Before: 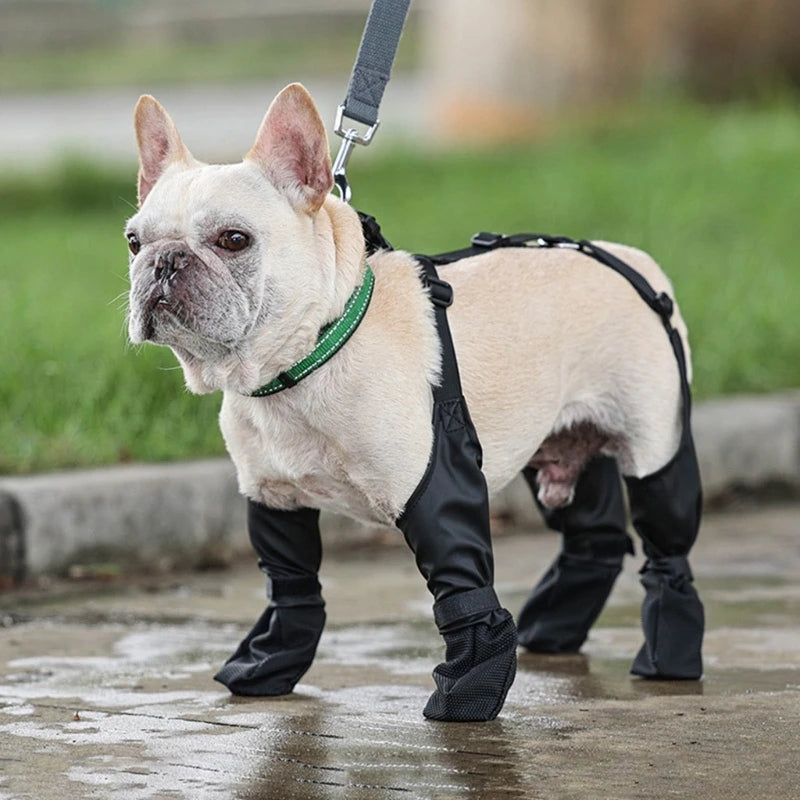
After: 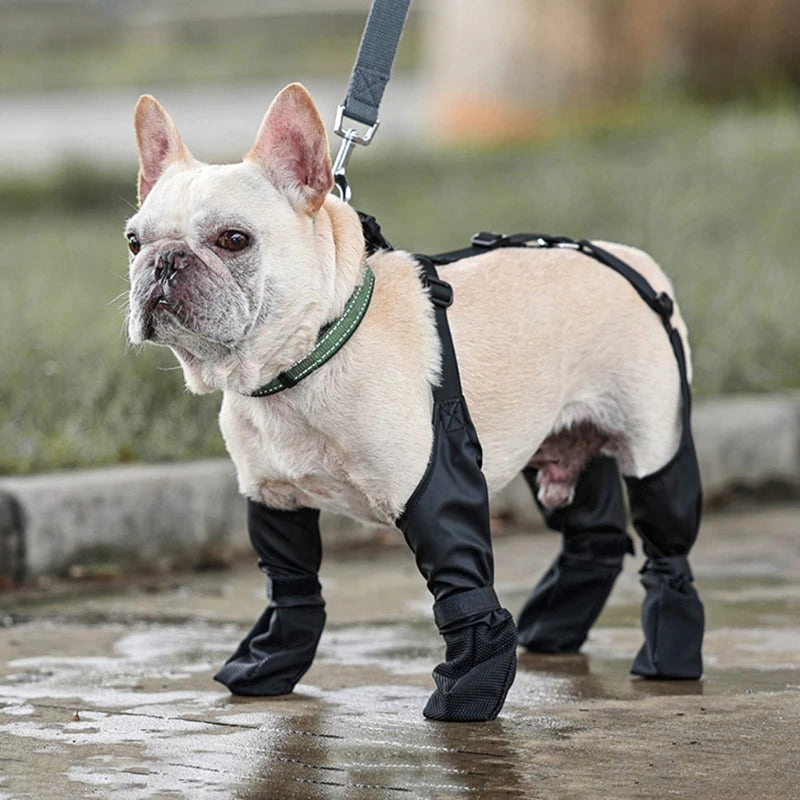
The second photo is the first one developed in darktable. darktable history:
color zones: curves: ch1 [(0.29, 0.492) (0.373, 0.185) (0.509, 0.481)]; ch2 [(0.25, 0.462) (0.749, 0.457)], mix 40.67%
local contrast: mode bilateral grid, contrast 20, coarseness 50, detail 120%, midtone range 0.2
